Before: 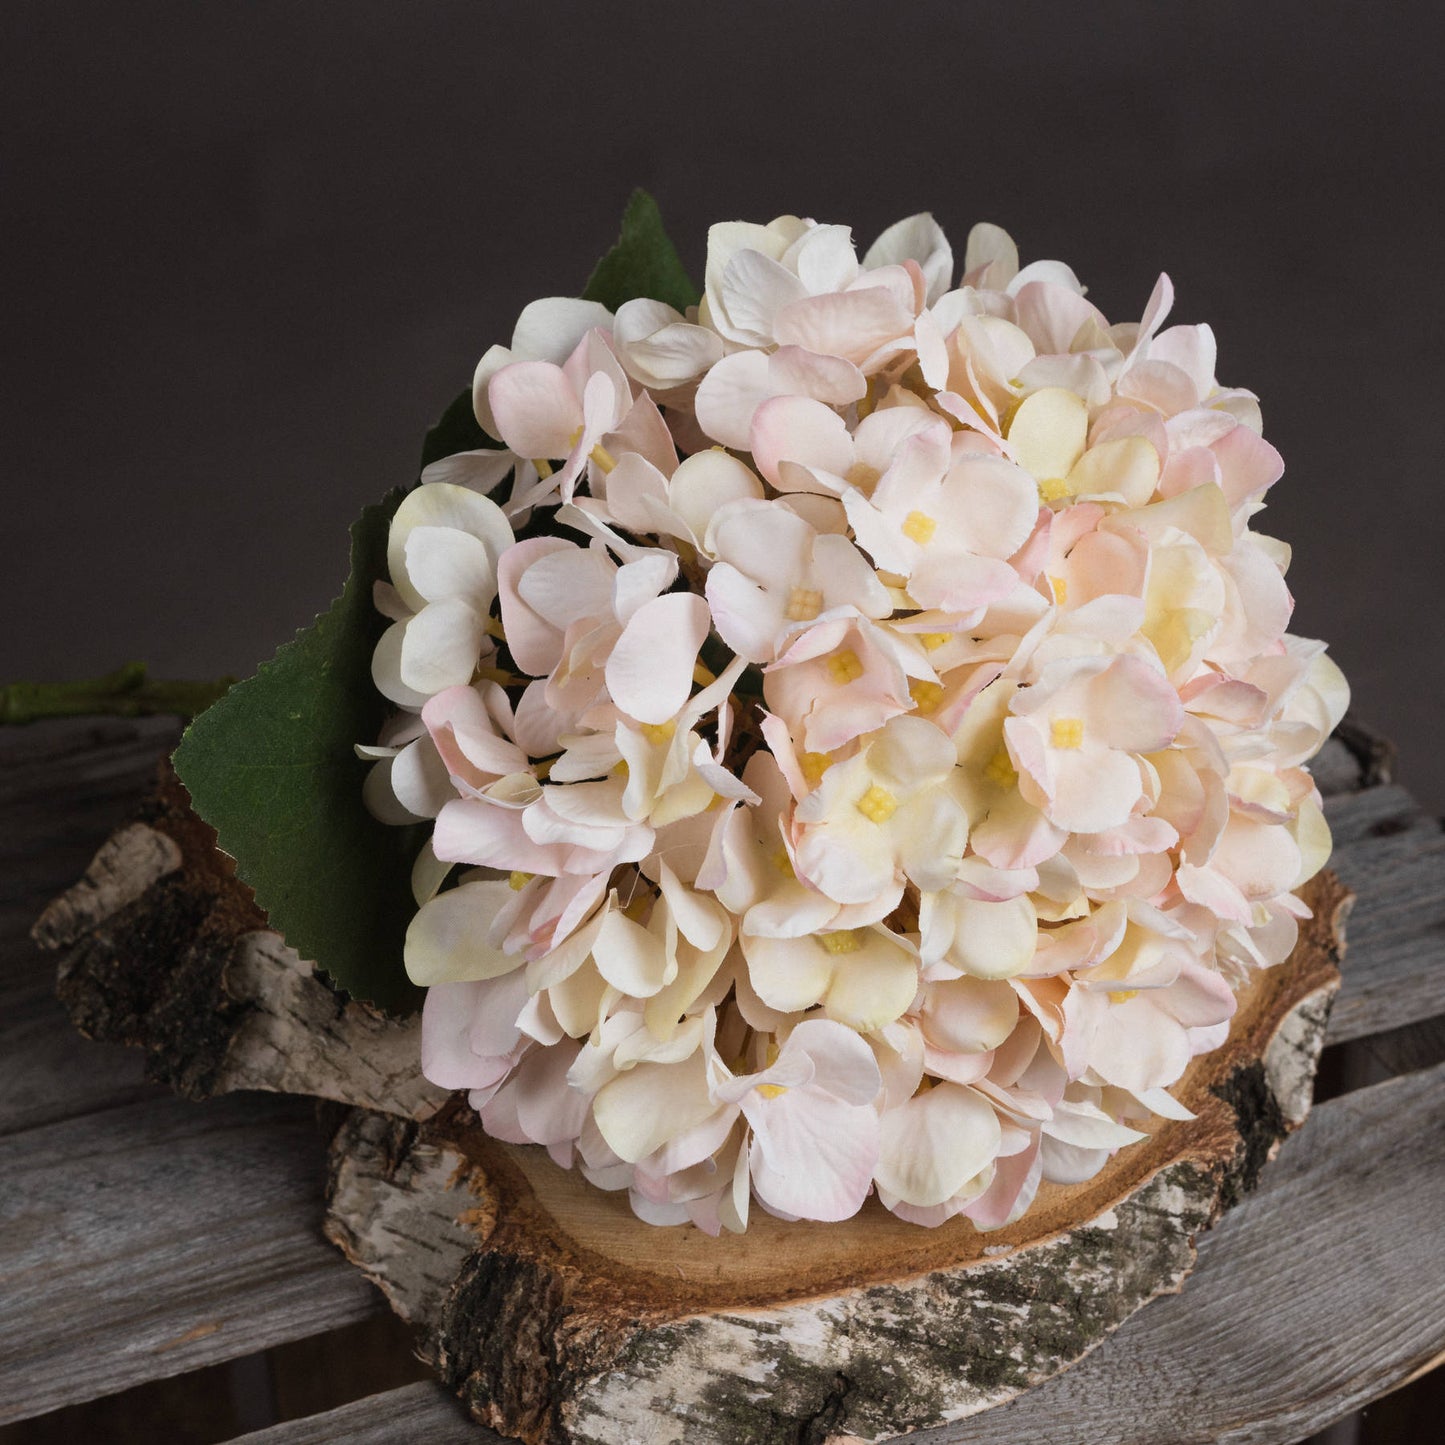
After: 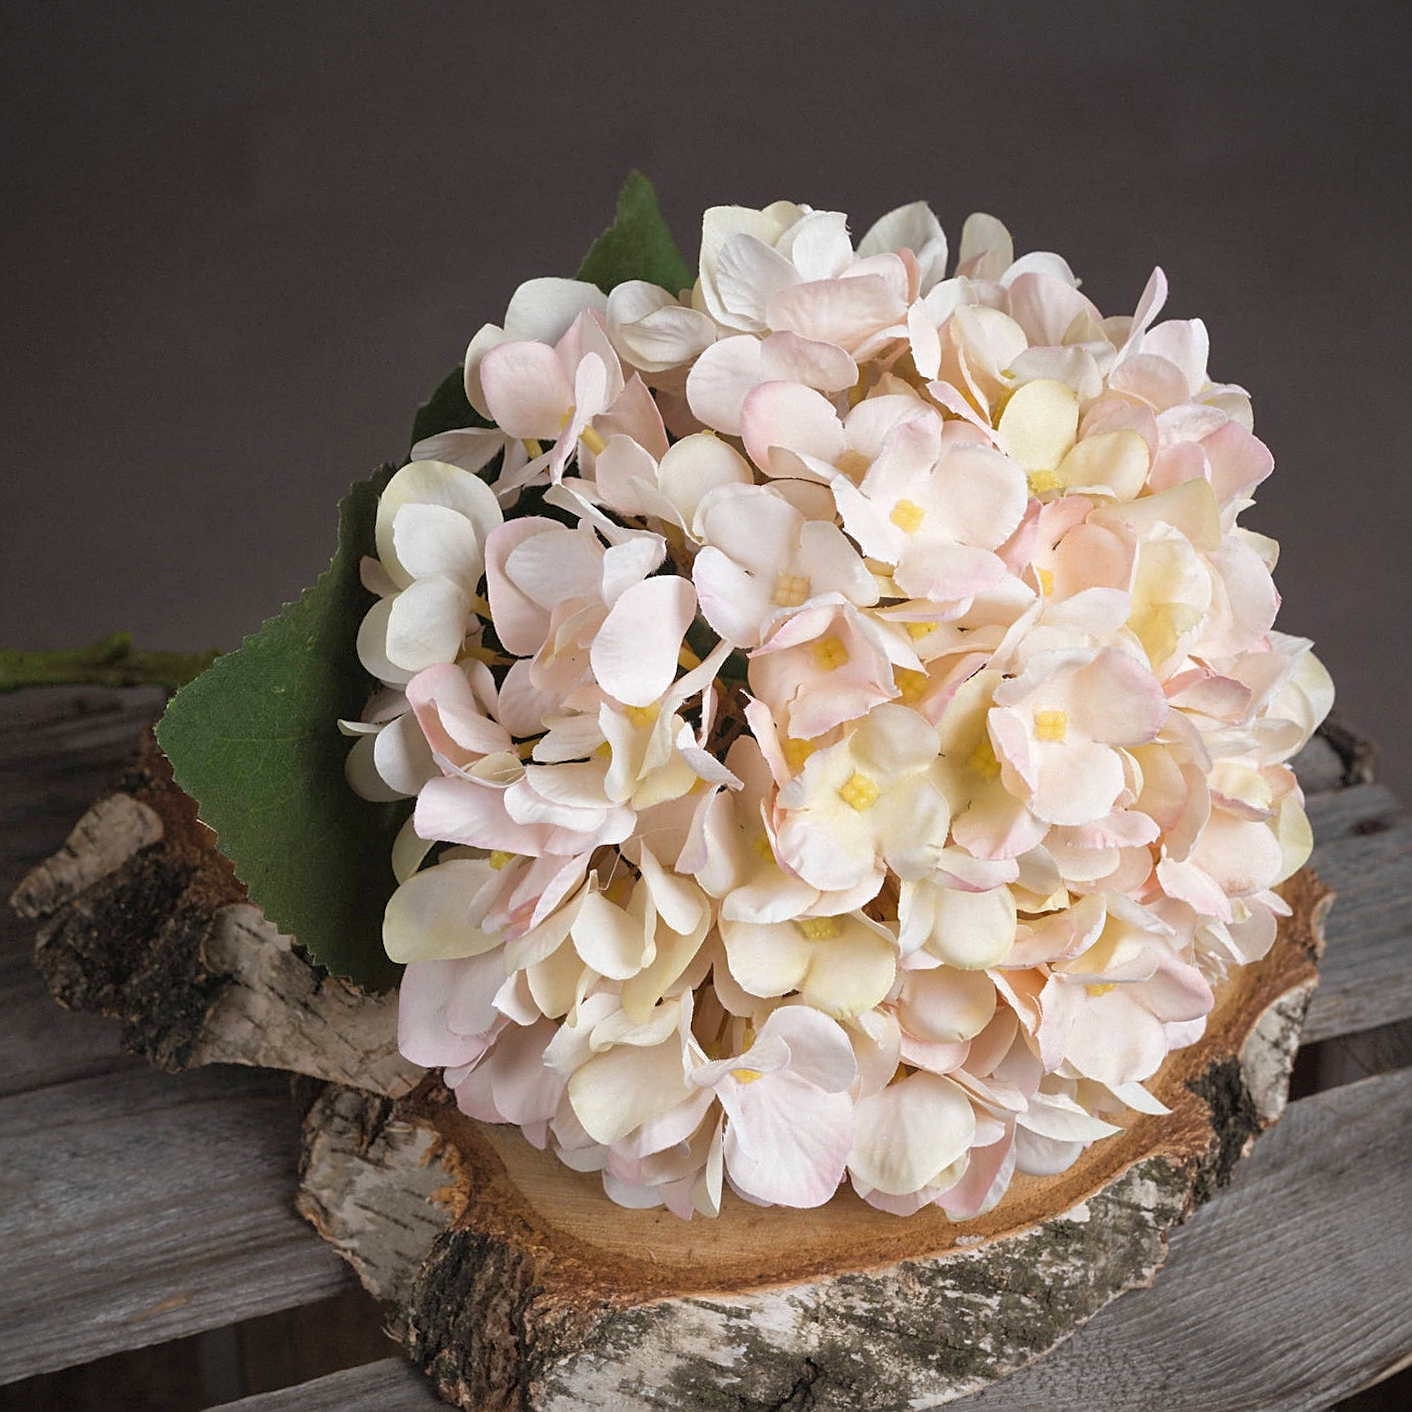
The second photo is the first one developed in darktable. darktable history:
tone equalizer: -8 EV 0.237 EV, -7 EV 0.426 EV, -6 EV 0.425 EV, -5 EV 0.246 EV, -3 EV -0.28 EV, -2 EV -0.397 EV, -1 EV -0.439 EV, +0 EV -0.259 EV, edges refinement/feathering 500, mask exposure compensation -1.57 EV, preserve details no
exposure: black level correction 0, exposure 0.599 EV, compensate highlight preservation false
crop and rotate: angle -1.32°
vignetting: fall-off start 99.73%, fall-off radius 70.77%, width/height ratio 1.171
sharpen: on, module defaults
